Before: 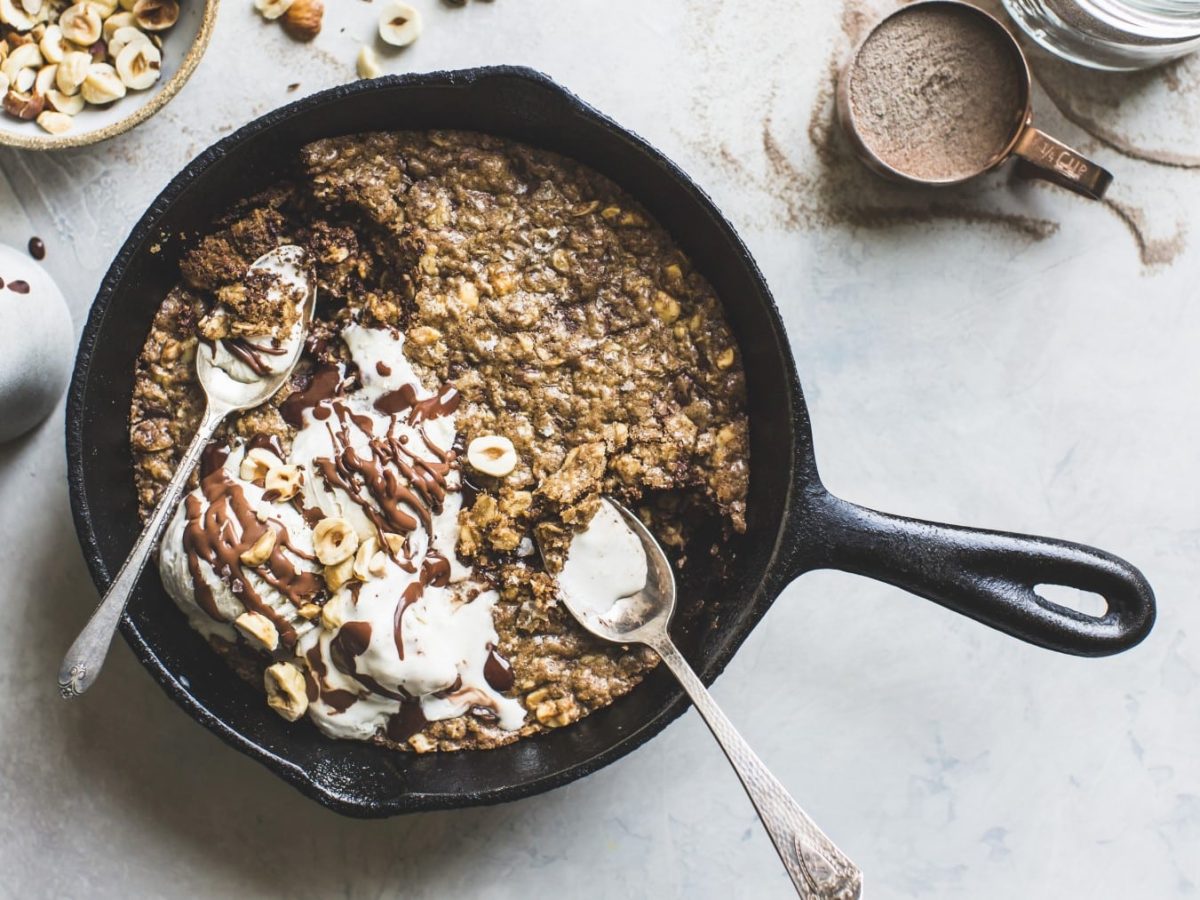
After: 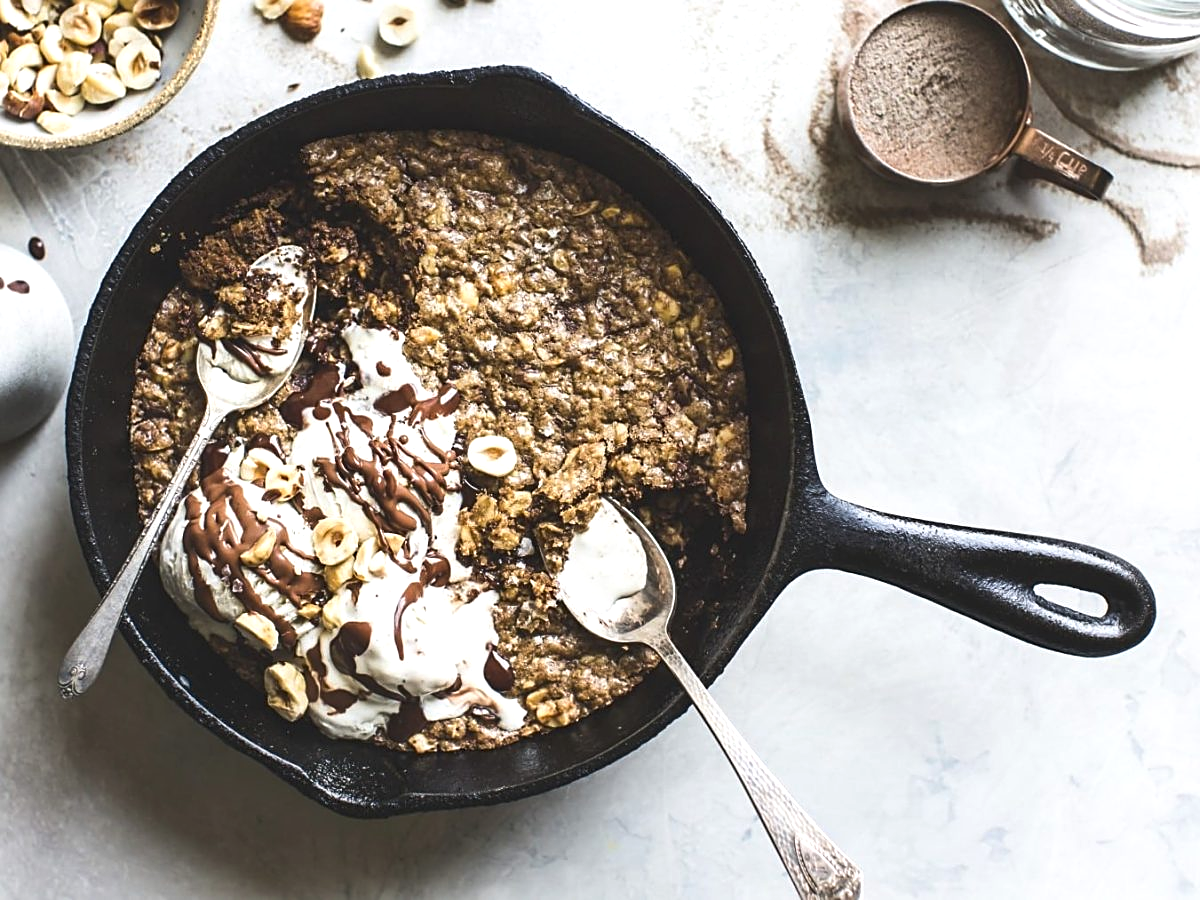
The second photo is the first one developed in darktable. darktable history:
tone equalizer: -8 EV -0.001 EV, -7 EV 0.001 EV, -6 EV -0.003 EV, -5 EV -0.003 EV, -4 EV -0.052 EV, -3 EV -0.201 EV, -2 EV -0.242 EV, -1 EV 0.09 EV, +0 EV 0.329 EV
exposure: black level correction 0.001, compensate highlight preservation false
levels: white 99.97%
sharpen: amount 0.497
